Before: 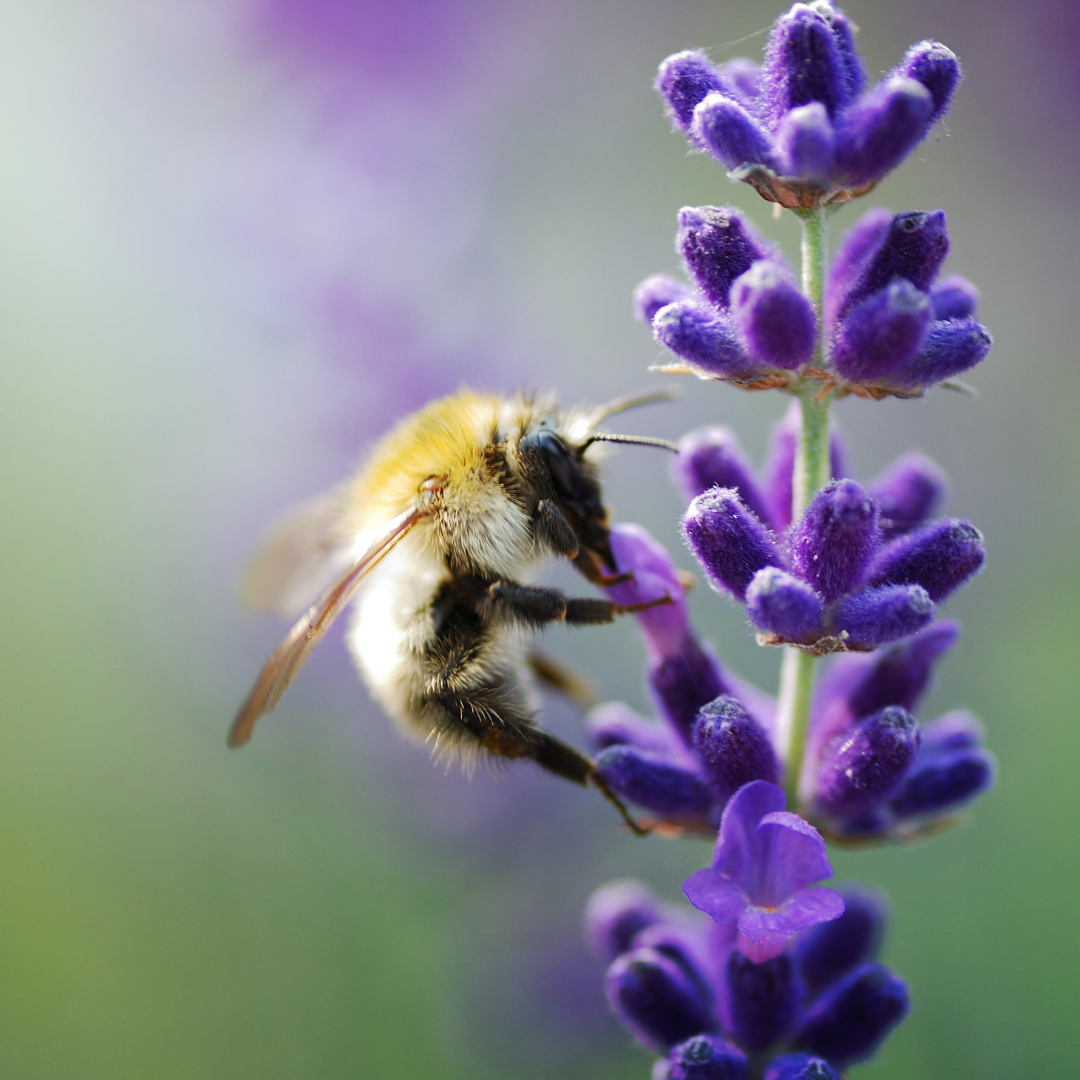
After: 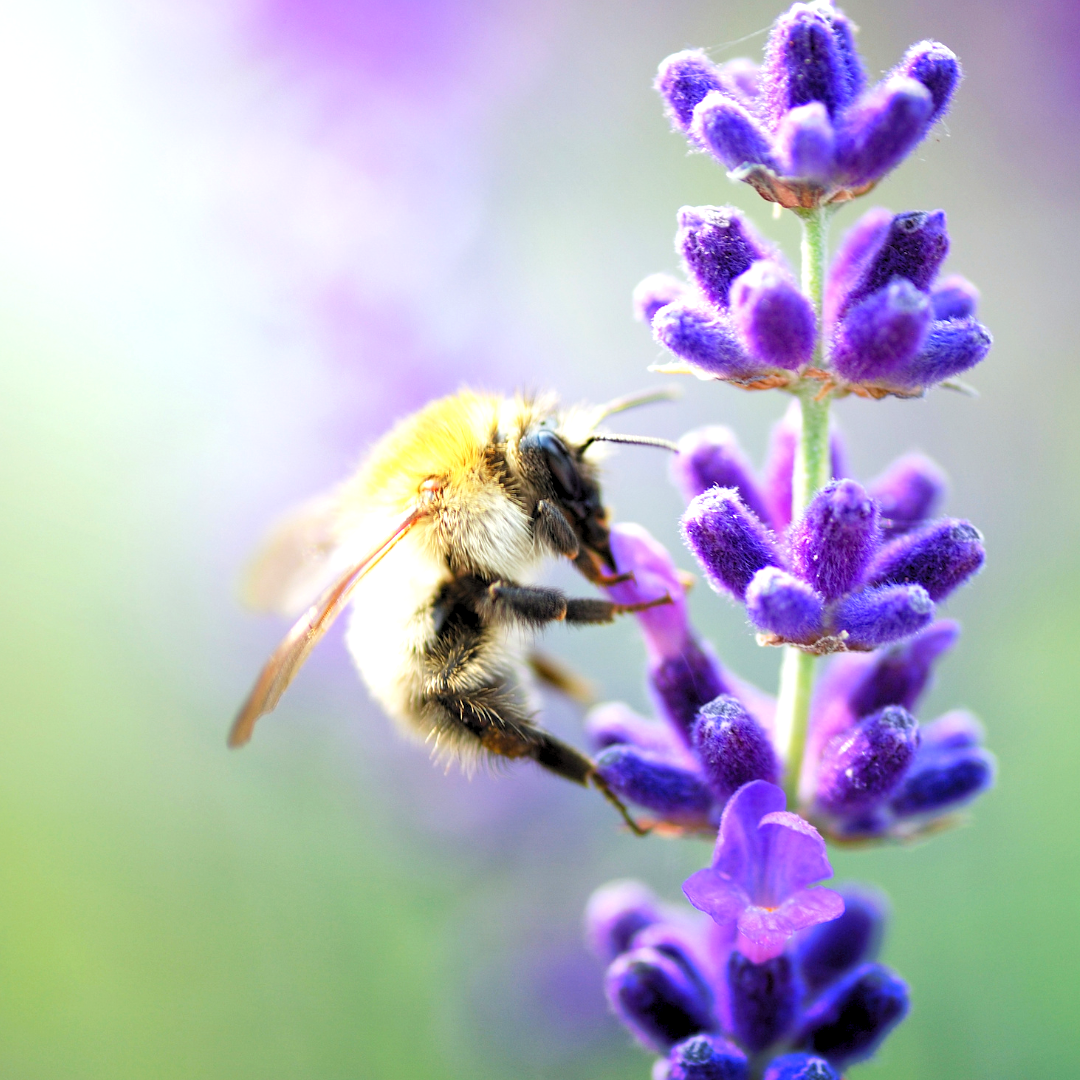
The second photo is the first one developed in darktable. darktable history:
local contrast: highlights 105%, shadows 97%, detail 120%, midtone range 0.2
levels: levels [0.036, 0.364, 0.827]
contrast brightness saturation: saturation -0.051
